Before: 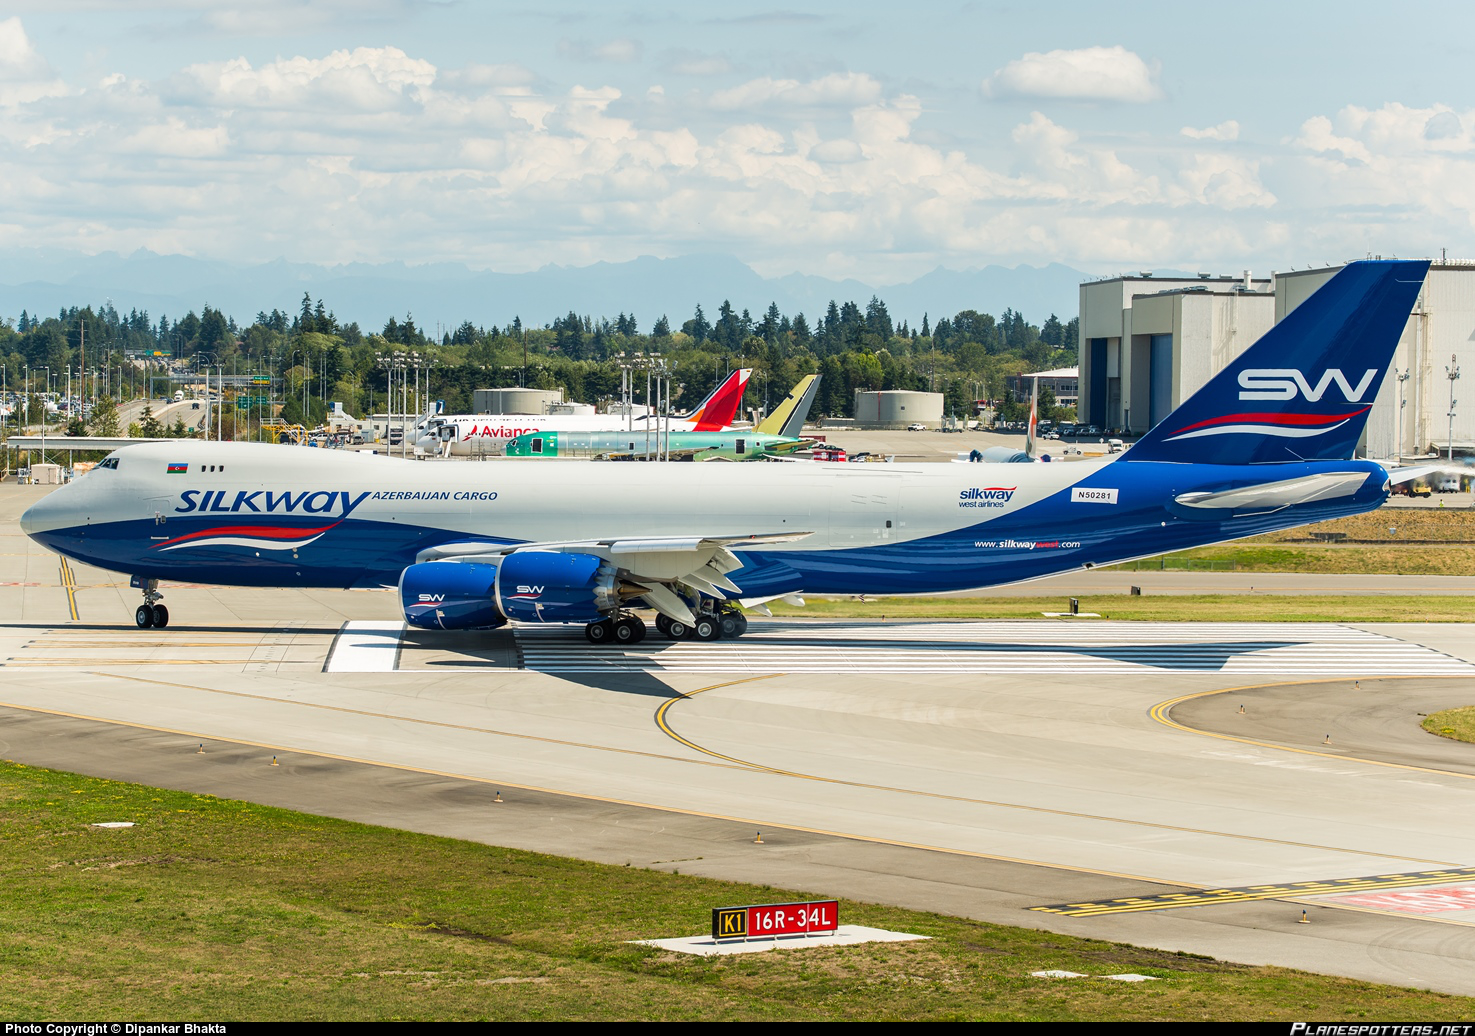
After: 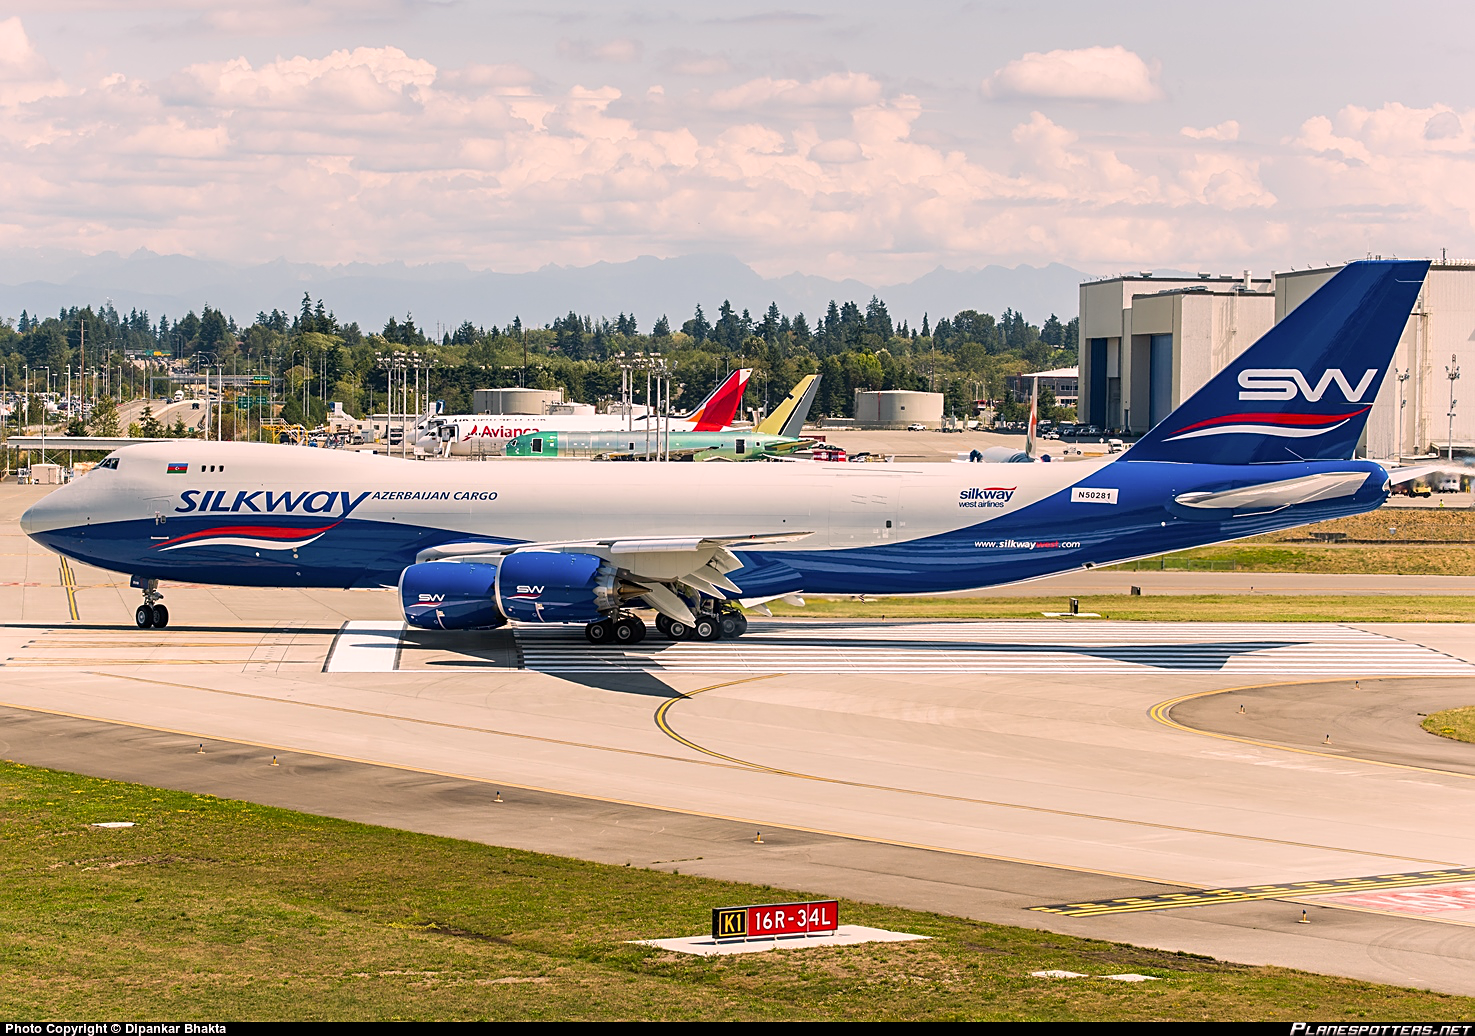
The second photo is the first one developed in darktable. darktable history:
sharpen: on, module defaults
color correction: highlights a* 12.23, highlights b* 5.41
